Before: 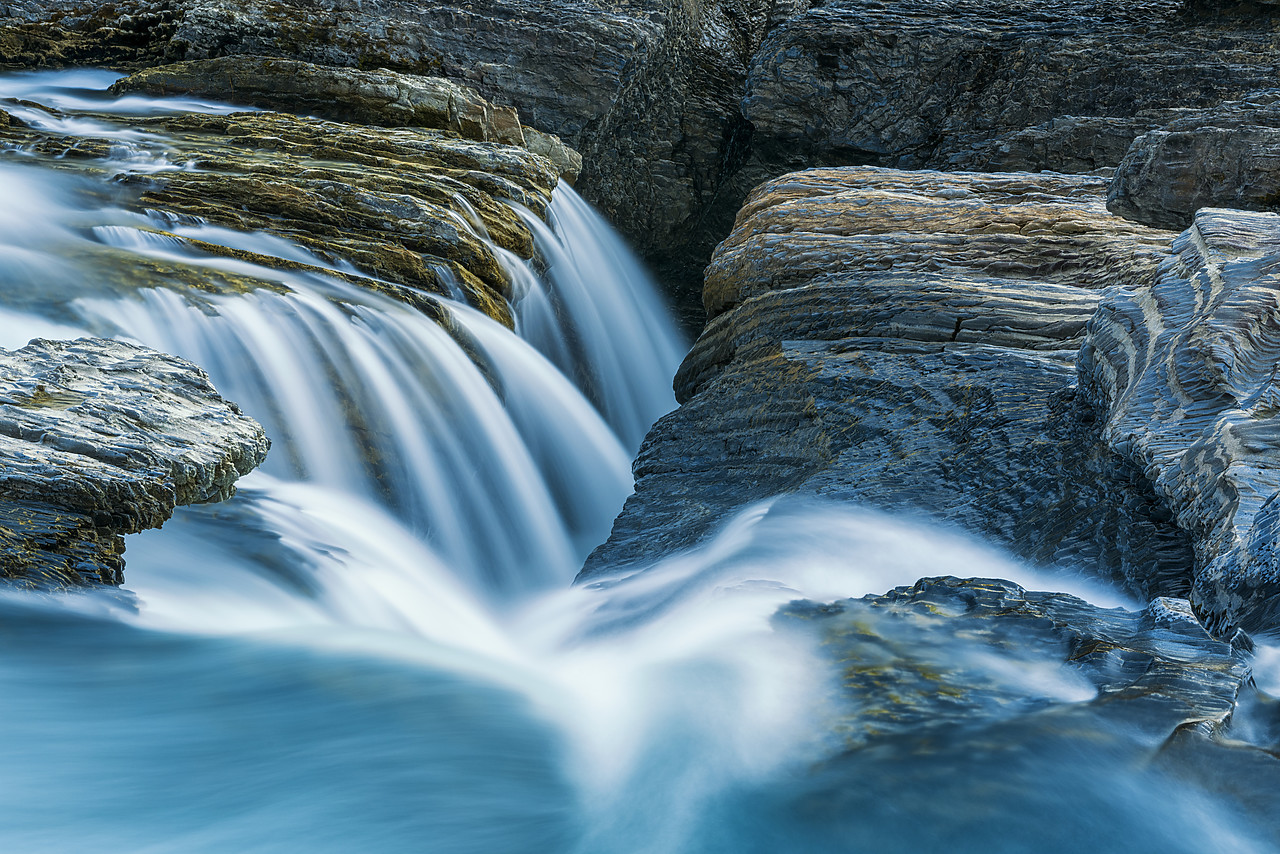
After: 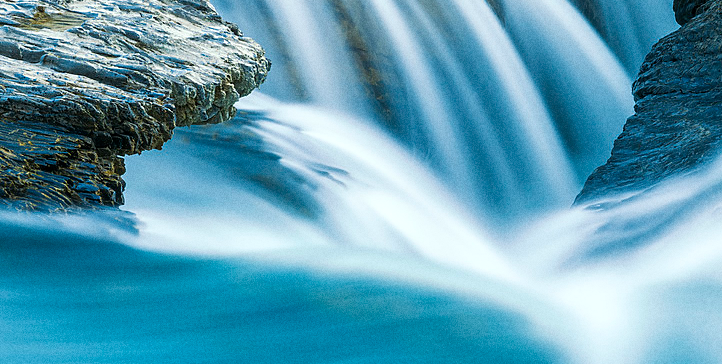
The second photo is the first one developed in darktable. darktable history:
crop: top 44.483%, right 43.593%, bottom 12.892%
grain: coarseness 0.47 ISO
exposure: exposure 0.15 EV, compensate highlight preservation false
